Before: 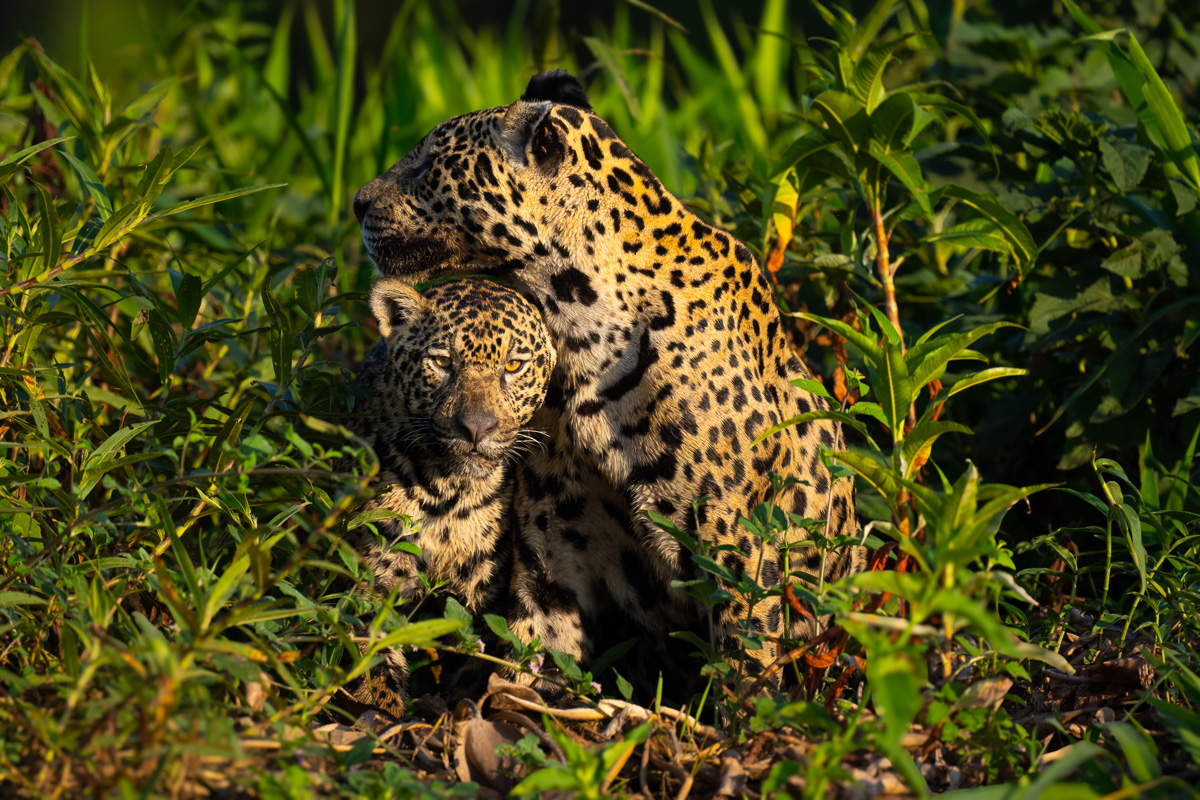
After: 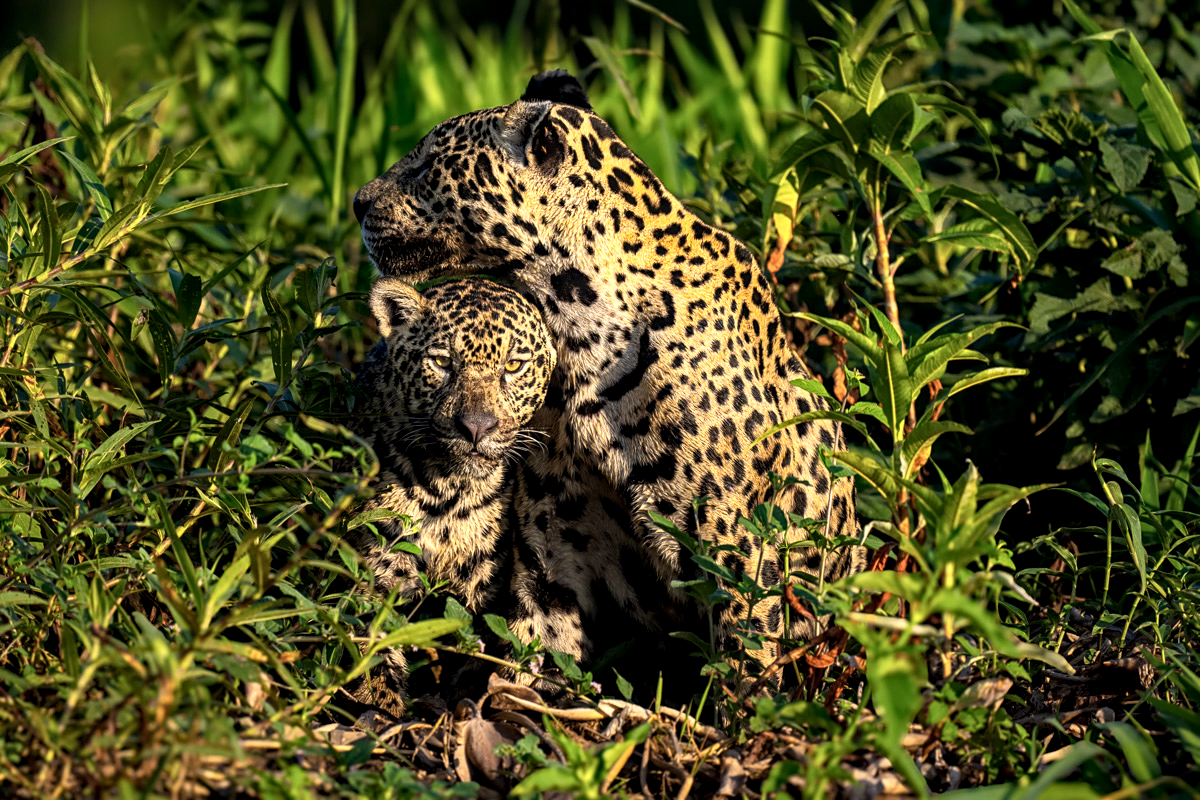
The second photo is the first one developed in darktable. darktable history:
sharpen: amount 0.214
color zones: curves: ch0 [(0, 0.558) (0.143, 0.559) (0.286, 0.529) (0.429, 0.505) (0.571, 0.5) (0.714, 0.5) (0.857, 0.5) (1, 0.558)]; ch1 [(0, 0.469) (0.01, 0.469) (0.12, 0.446) (0.248, 0.469) (0.5, 0.5) (0.748, 0.5) (0.99, 0.469) (1, 0.469)]
haze removal: compatibility mode true
local contrast: detail 140%
